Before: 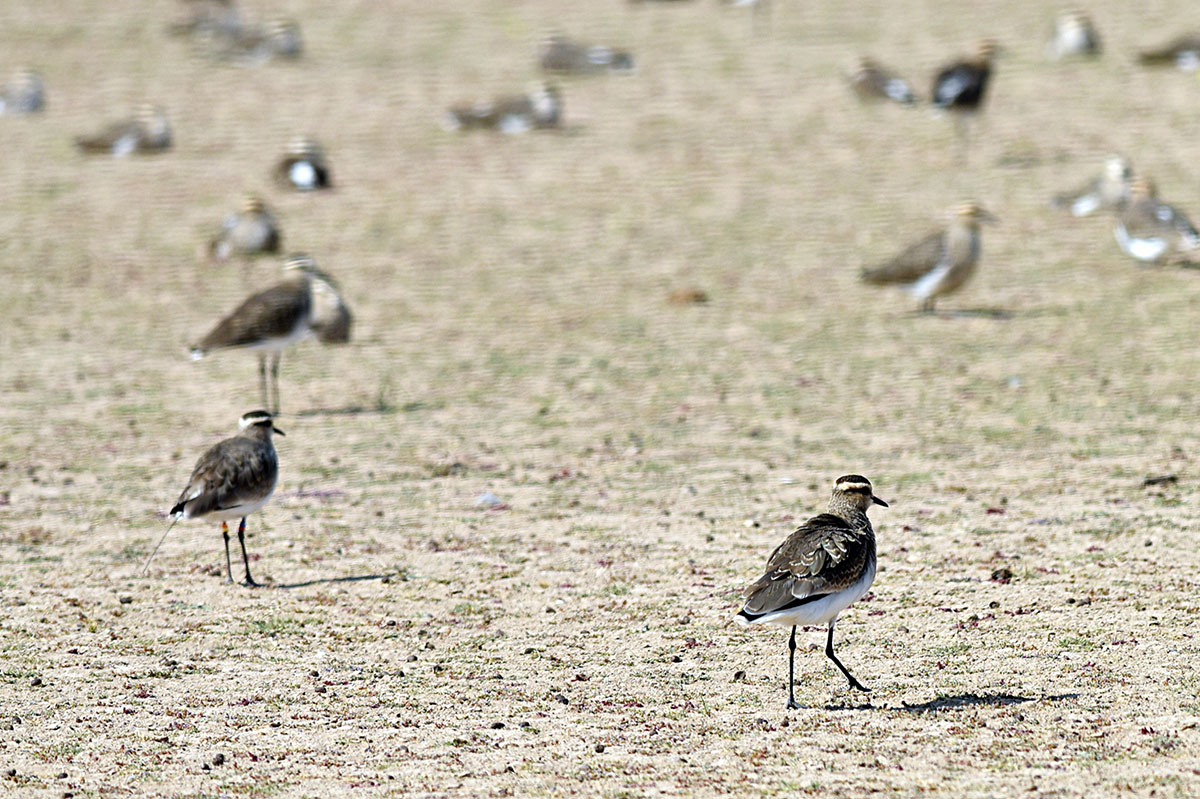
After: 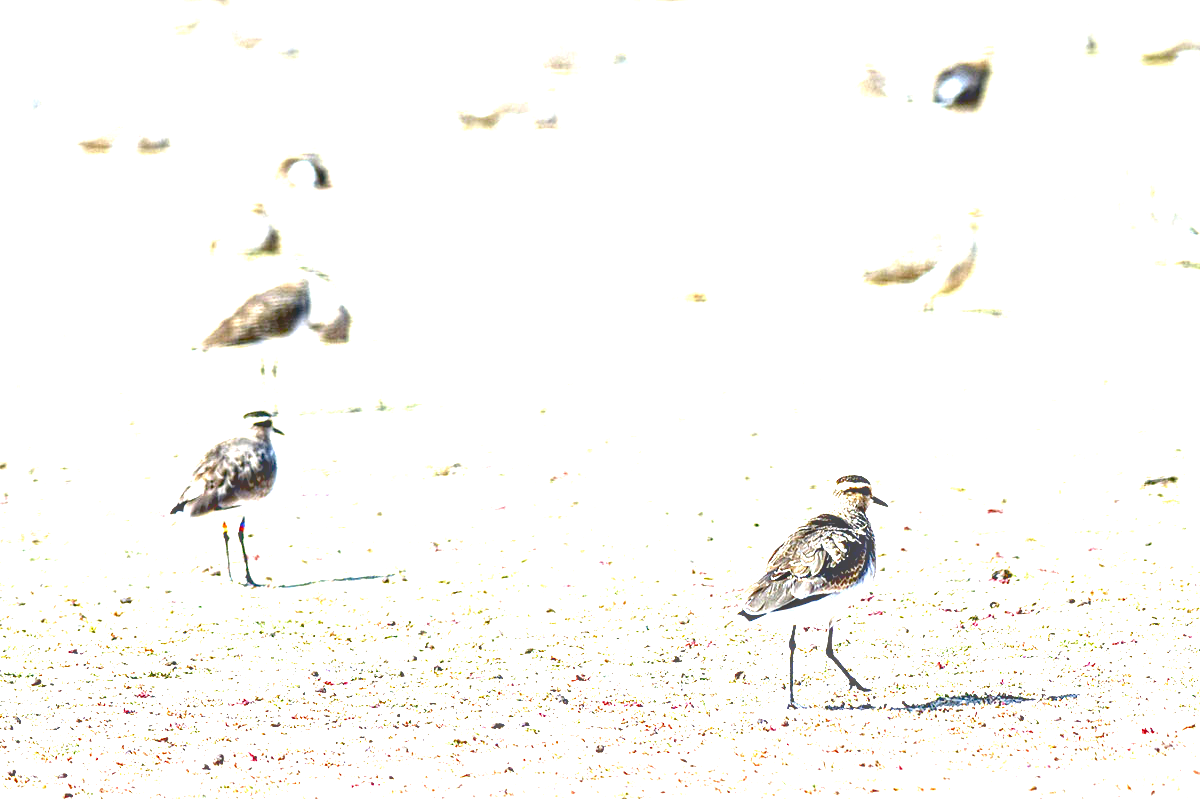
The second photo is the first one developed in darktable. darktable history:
contrast brightness saturation: brightness -0.2, saturation 0.08
exposure: black level correction 0.005, exposure 2.084 EV, compensate highlight preservation false
local contrast: on, module defaults
